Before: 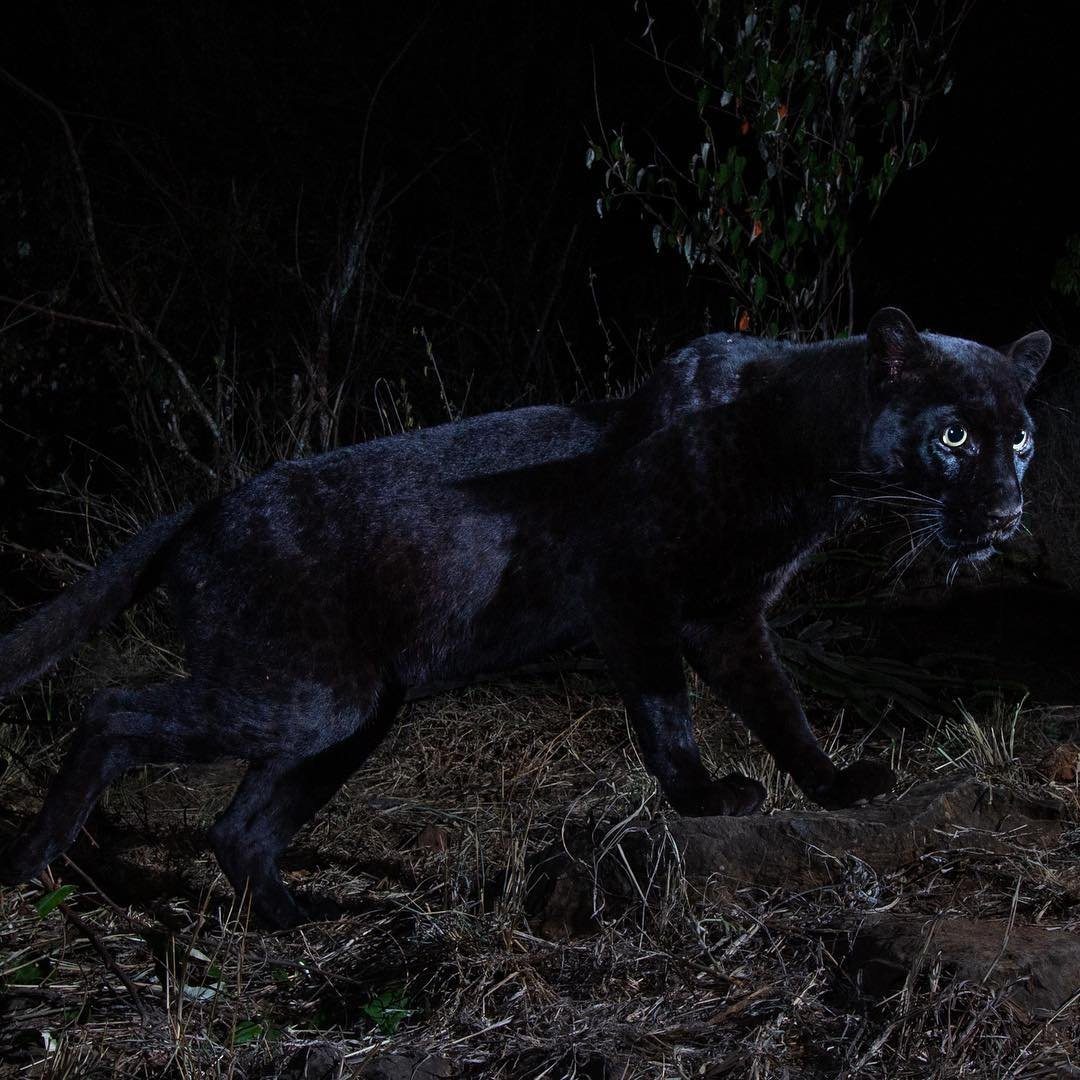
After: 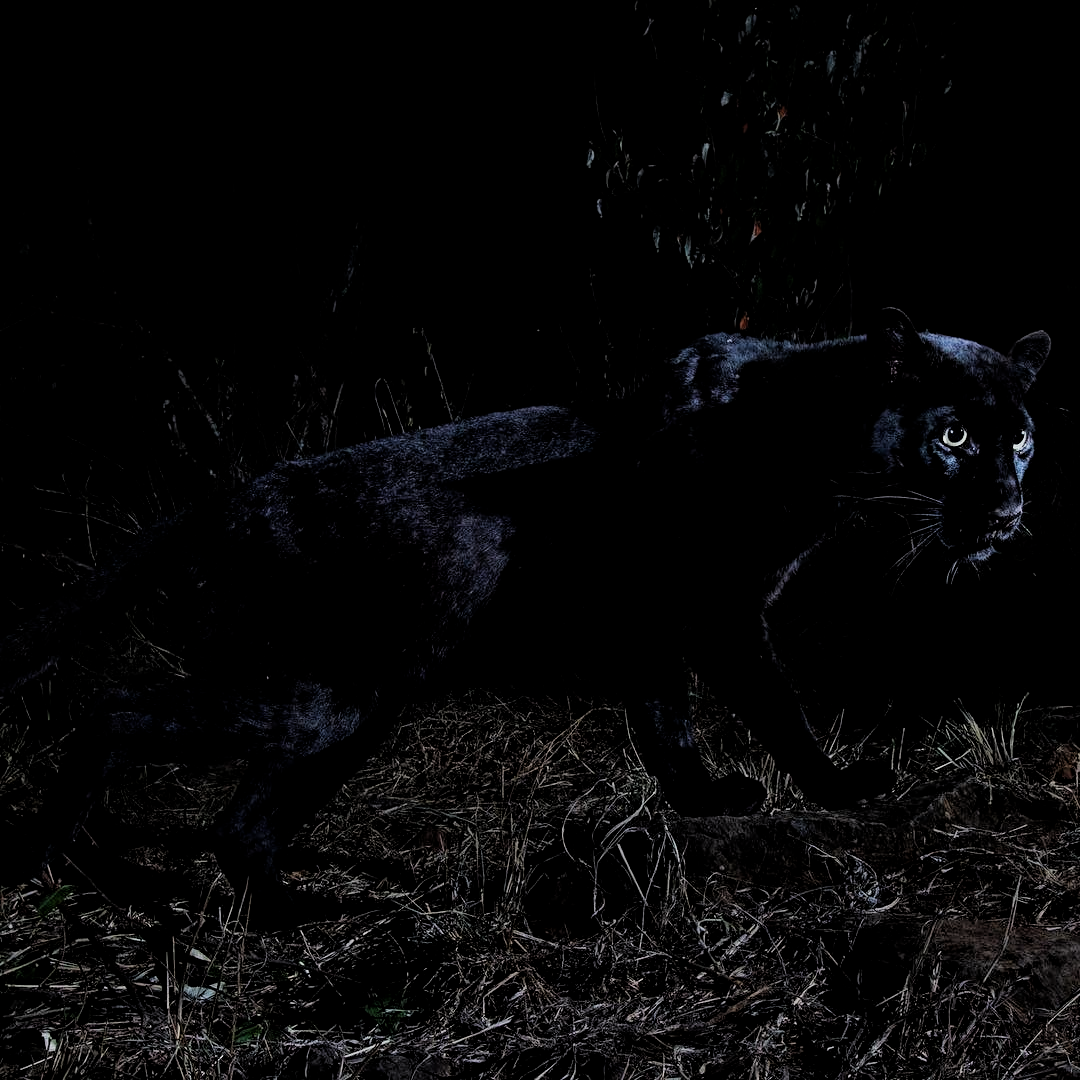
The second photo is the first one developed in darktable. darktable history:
local contrast: highlights 100%, shadows 100%, detail 131%, midtone range 0.2
haze removal: adaptive false
filmic rgb: black relative exposure -5 EV, hardness 2.88, contrast 1.2
